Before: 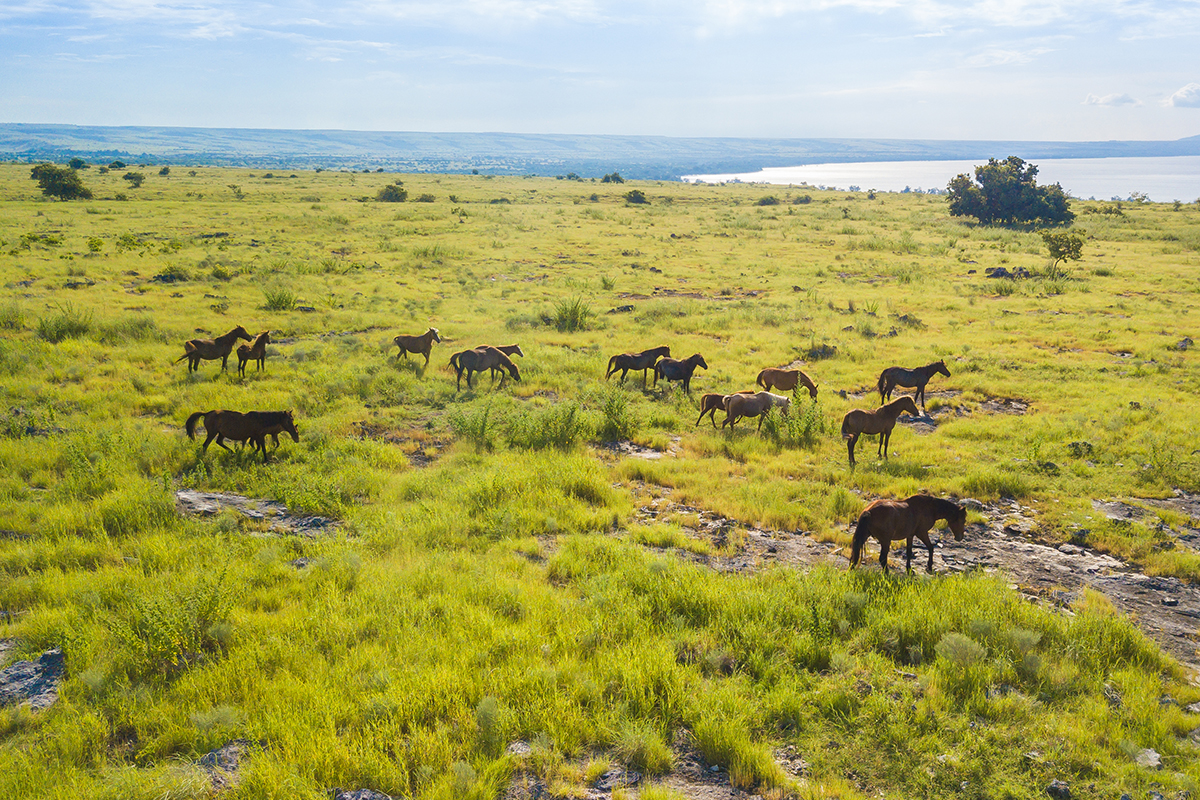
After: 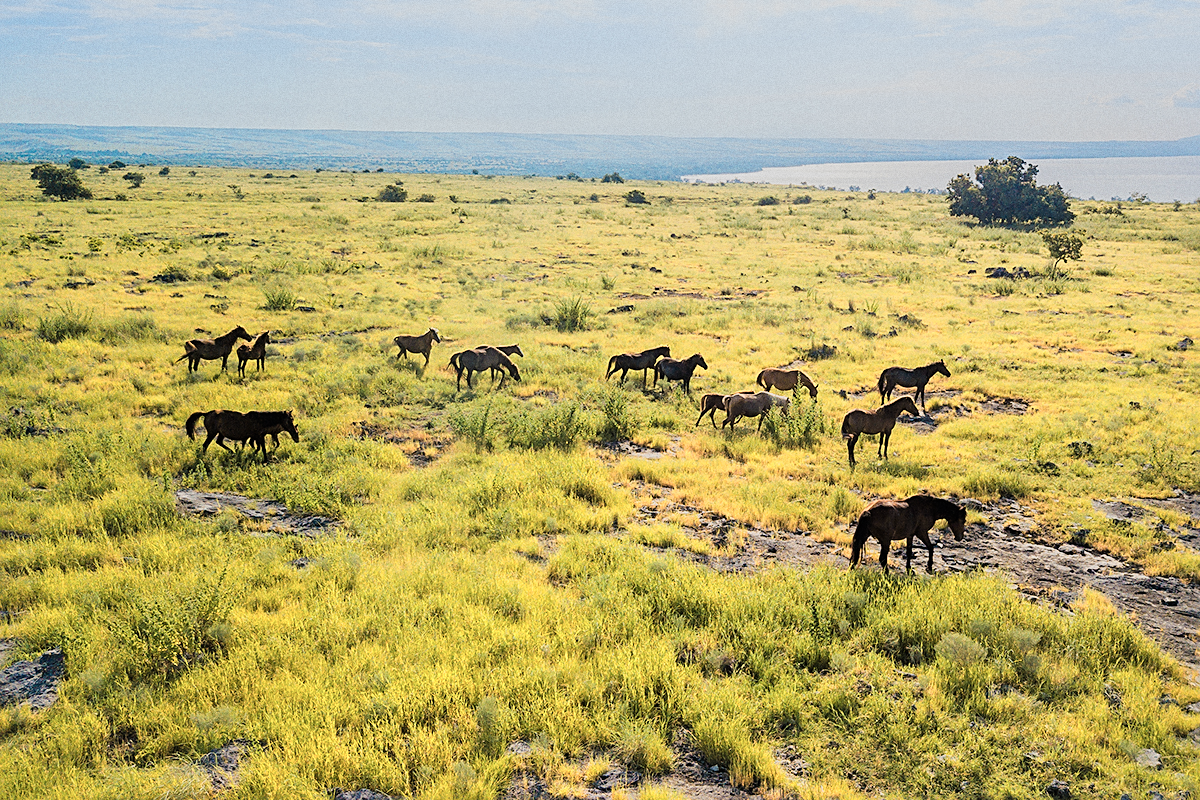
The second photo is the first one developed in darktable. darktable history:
grain: coarseness 0.09 ISO
filmic rgb: black relative exposure -4.88 EV, hardness 2.82
sharpen: on, module defaults
color zones: curves: ch0 [(0.018, 0.548) (0.197, 0.654) (0.425, 0.447) (0.605, 0.658) (0.732, 0.579)]; ch1 [(0.105, 0.531) (0.224, 0.531) (0.386, 0.39) (0.618, 0.456) (0.732, 0.456) (0.956, 0.421)]; ch2 [(0.039, 0.583) (0.215, 0.465) (0.399, 0.544) (0.465, 0.548) (0.614, 0.447) (0.724, 0.43) (0.882, 0.623) (0.956, 0.632)]
